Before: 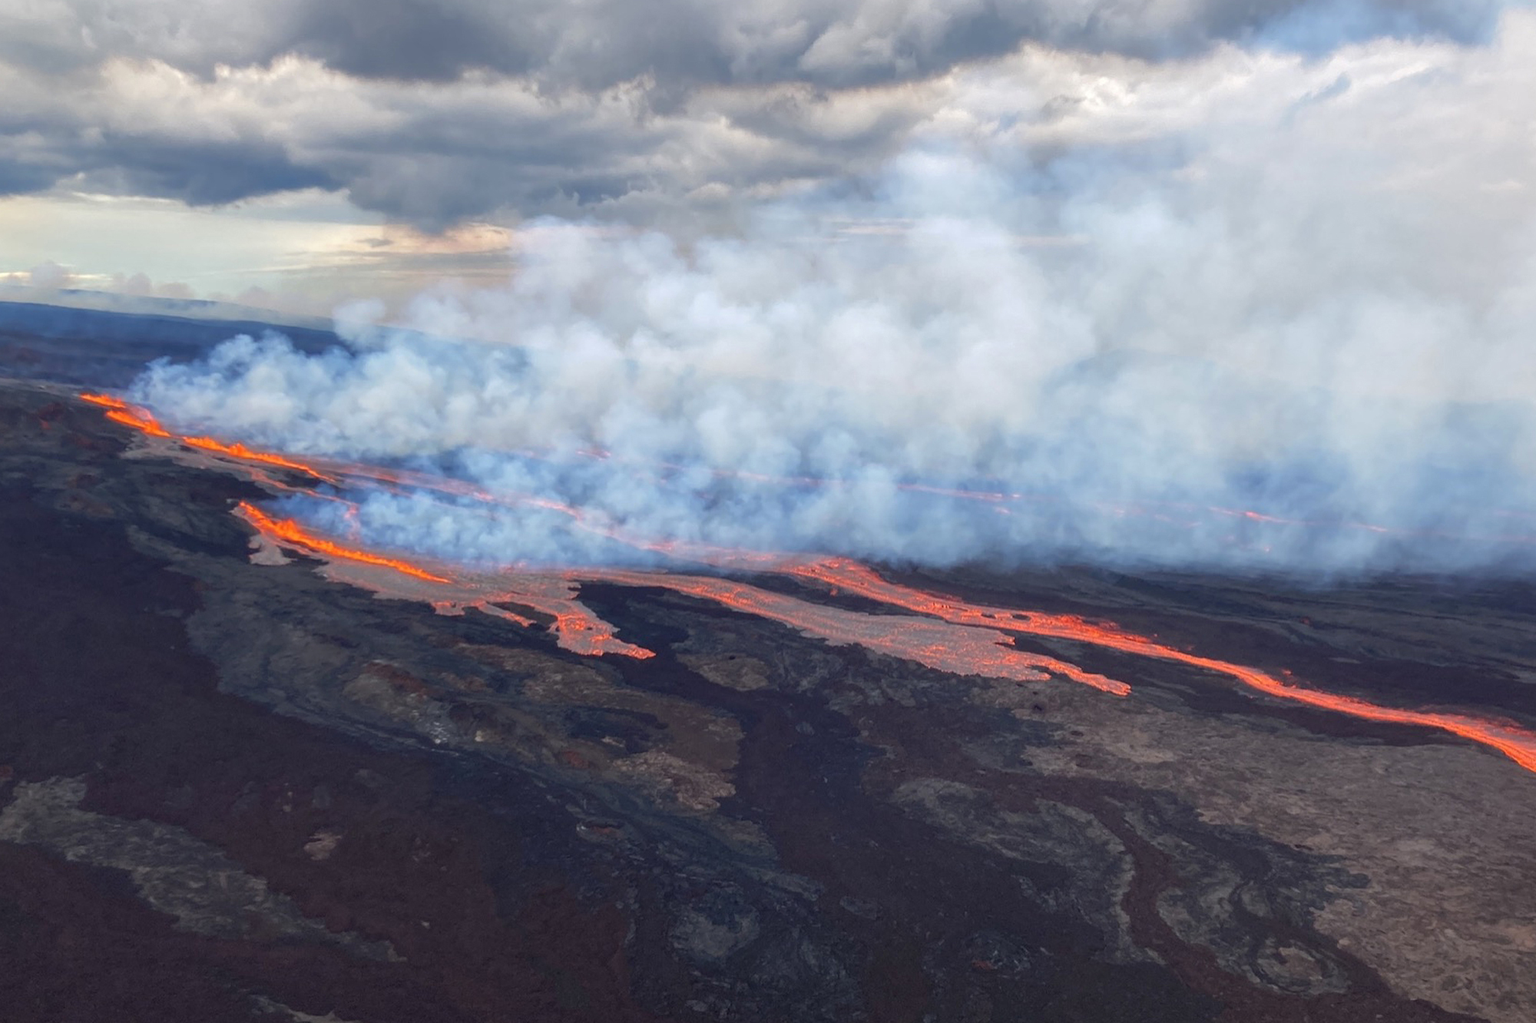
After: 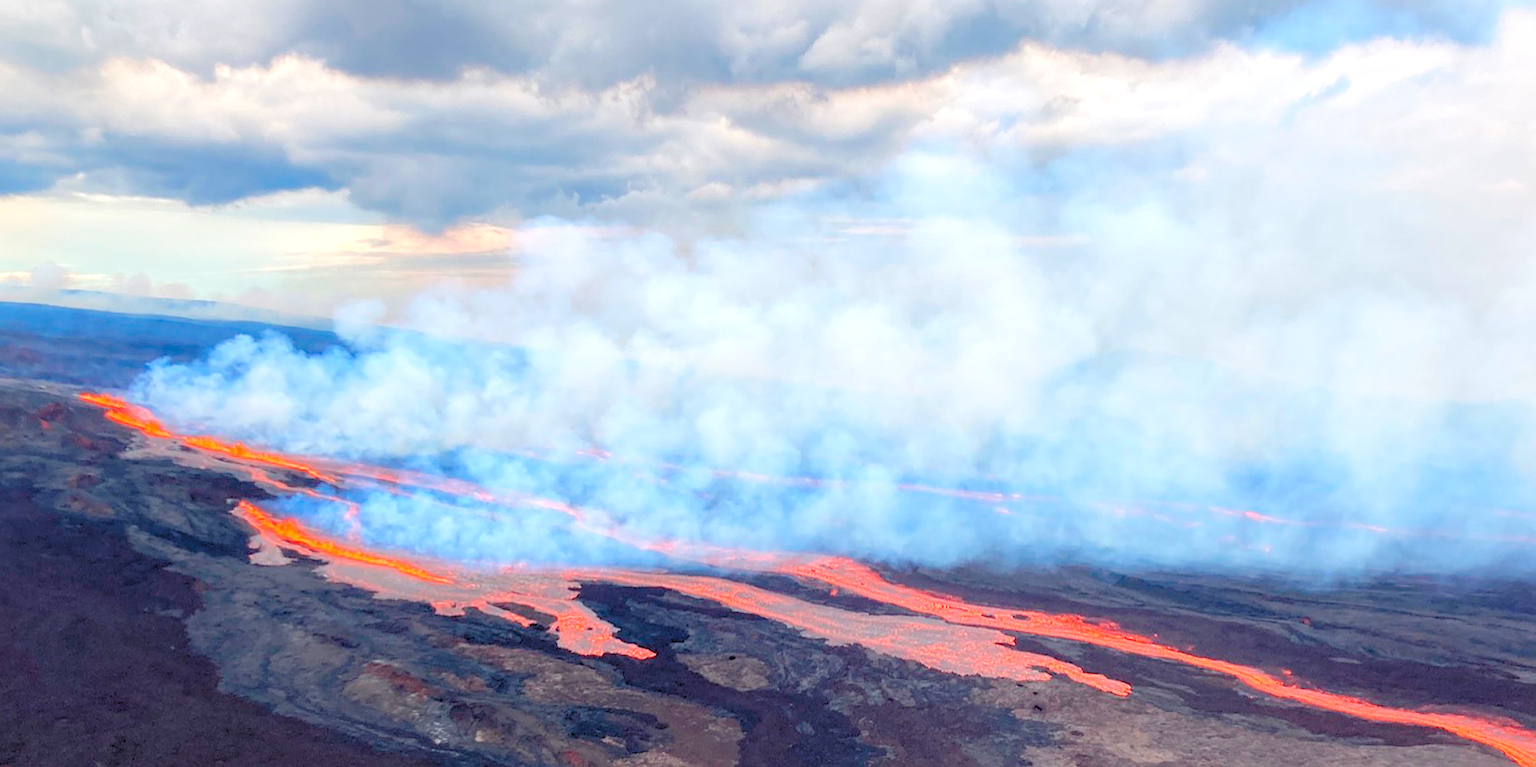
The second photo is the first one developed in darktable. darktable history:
exposure: black level correction 0.001, exposure -0.124 EV, compensate highlight preservation false
tone equalizer: -8 EV -0.415 EV, -7 EV -0.422 EV, -6 EV -0.362 EV, -5 EV -0.228 EV, -3 EV 0.191 EV, -2 EV 0.306 EV, -1 EV 0.396 EV, +0 EV 0.394 EV
crop: bottom 24.994%
sharpen: amount 0.205
levels: levels [0.072, 0.414, 0.976]
